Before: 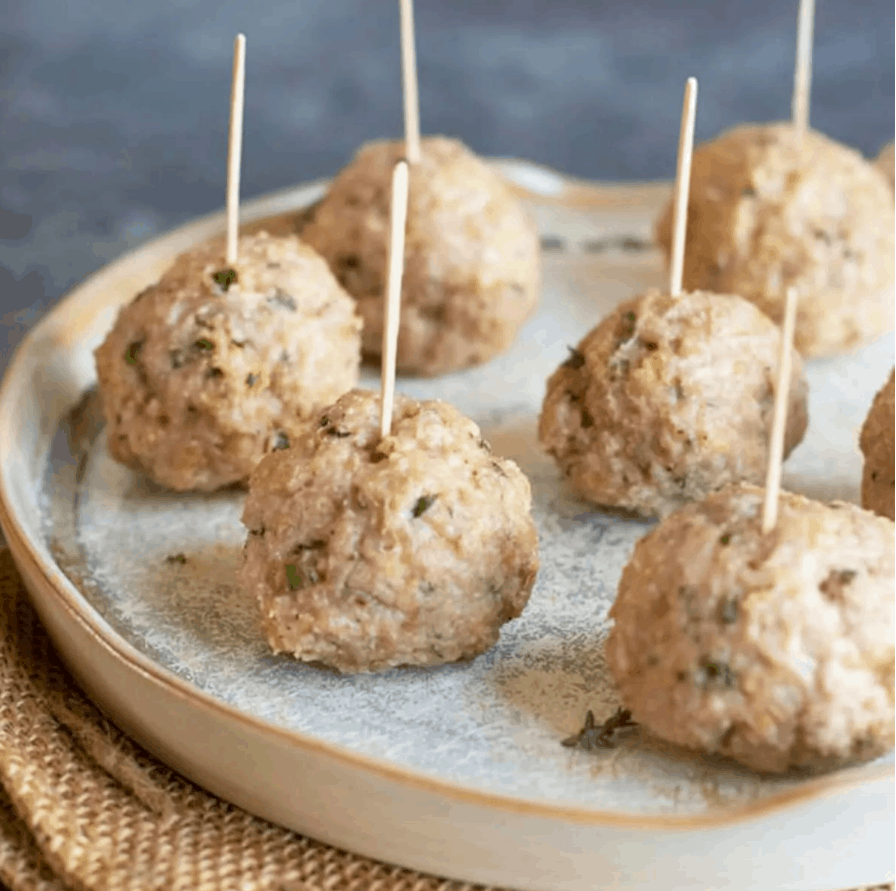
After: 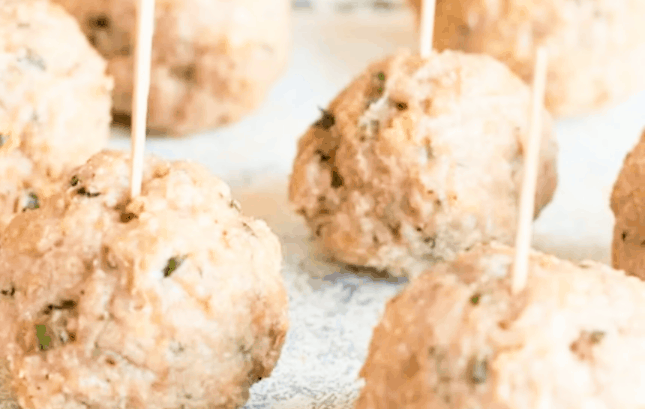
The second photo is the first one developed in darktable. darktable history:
exposure: black level correction 0, exposure 1.2 EV, compensate exposure bias true, compensate highlight preservation false
filmic rgb: black relative exposure -5 EV, hardness 2.88, contrast 1.3
crop and rotate: left 27.938%, top 27.046%, bottom 27.046%
